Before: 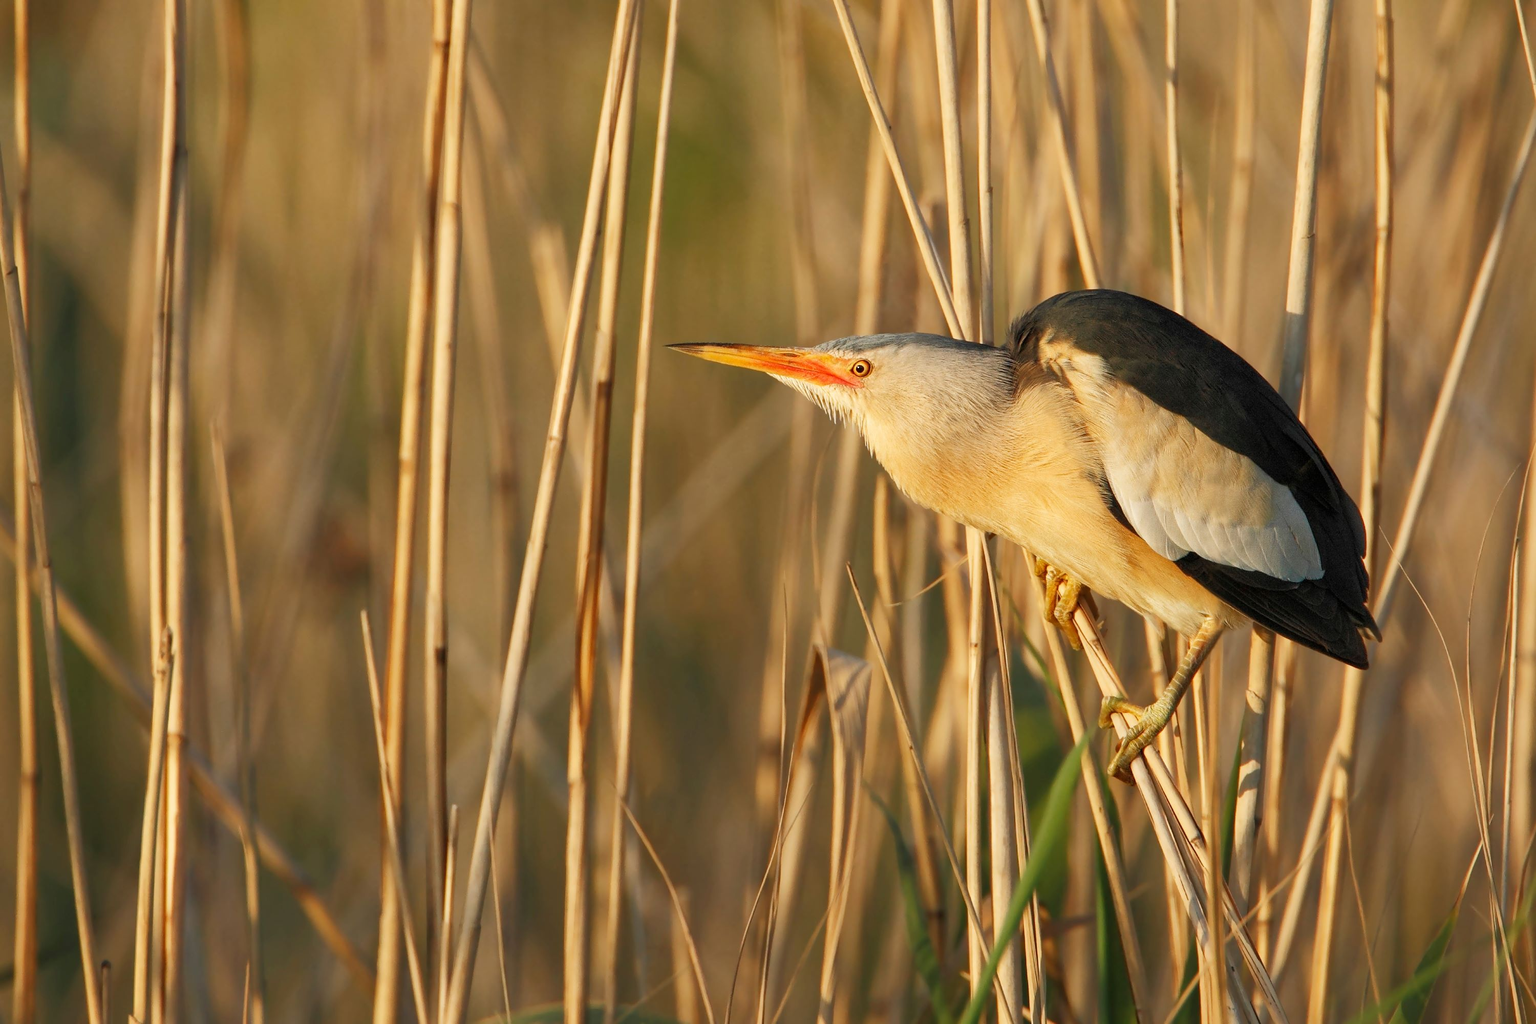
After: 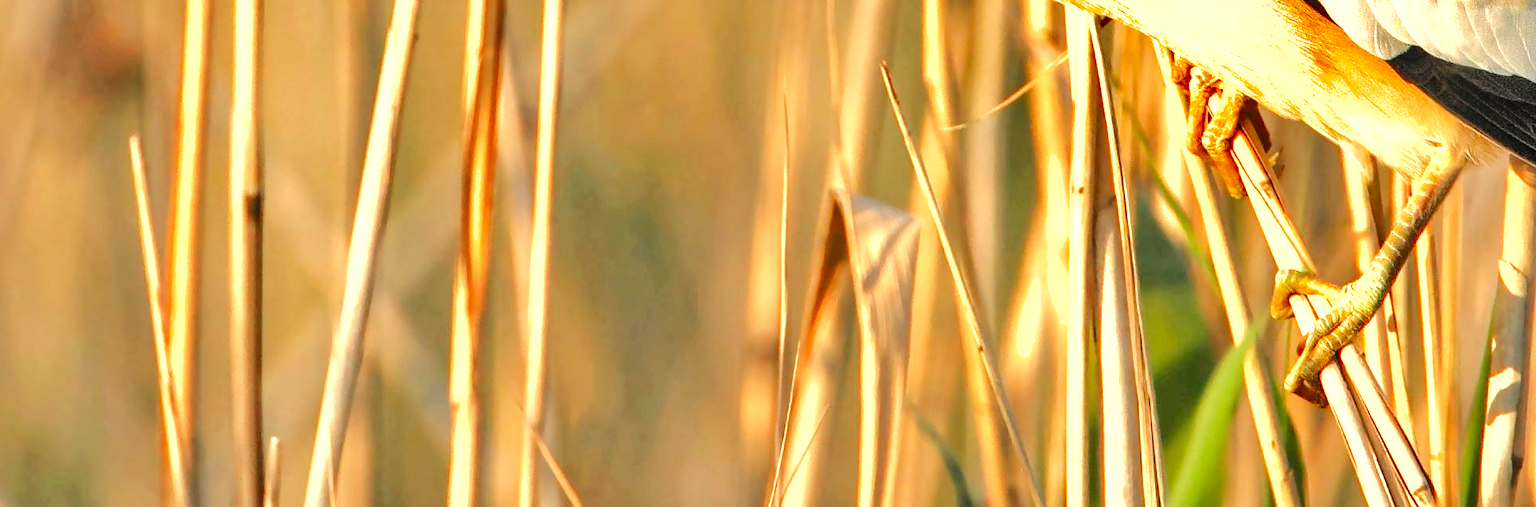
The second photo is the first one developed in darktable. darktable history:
shadows and highlights: shadows 39.97, highlights -52.36, low approximation 0.01, soften with gaussian
local contrast: on, module defaults
exposure: black level correction 0, exposure 1.107 EV, compensate highlight preservation false
crop: left 18.045%, top 51.026%, right 17.277%, bottom 16.917%
tone equalizer: -7 EV 0.155 EV, -6 EV 0.615 EV, -5 EV 1.15 EV, -4 EV 1.29 EV, -3 EV 1.12 EV, -2 EV 0.6 EV, -1 EV 0.159 EV, edges refinement/feathering 500, mask exposure compensation -1.24 EV, preserve details no
